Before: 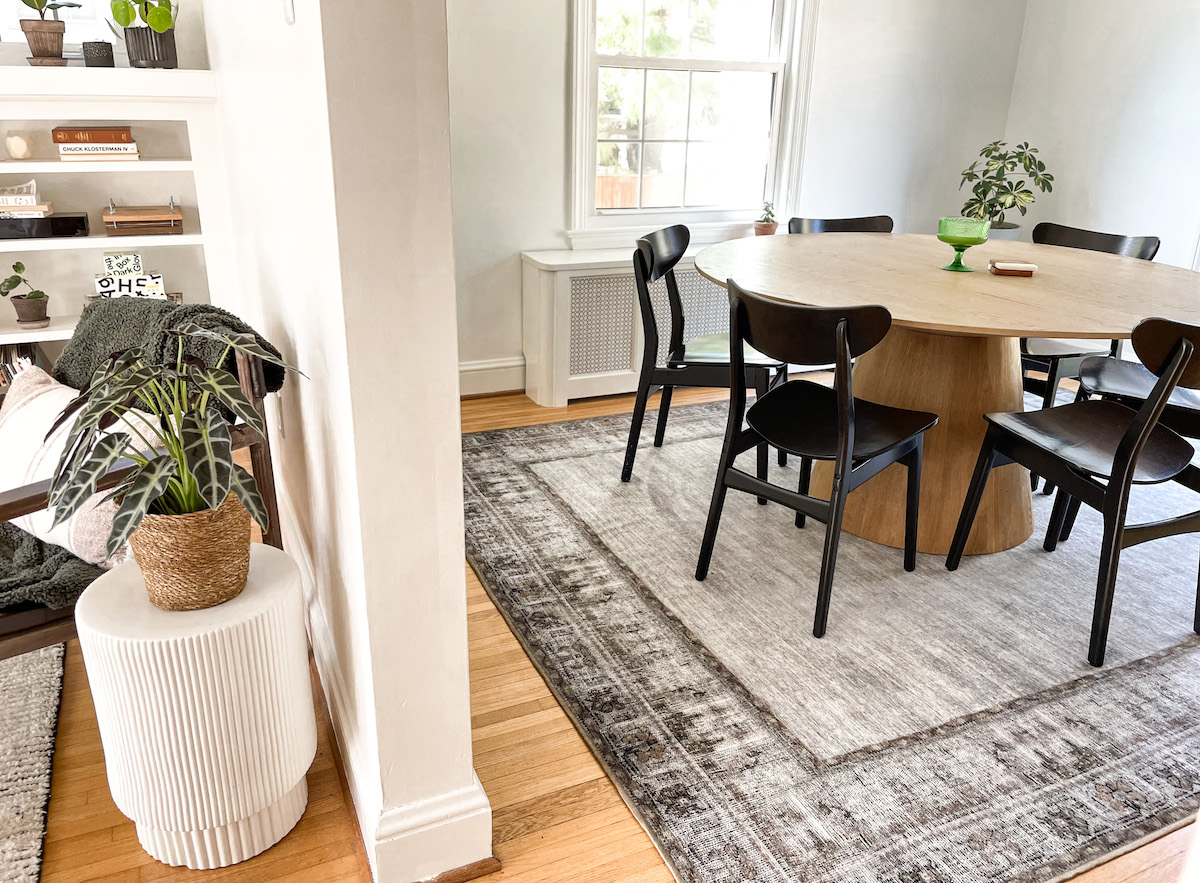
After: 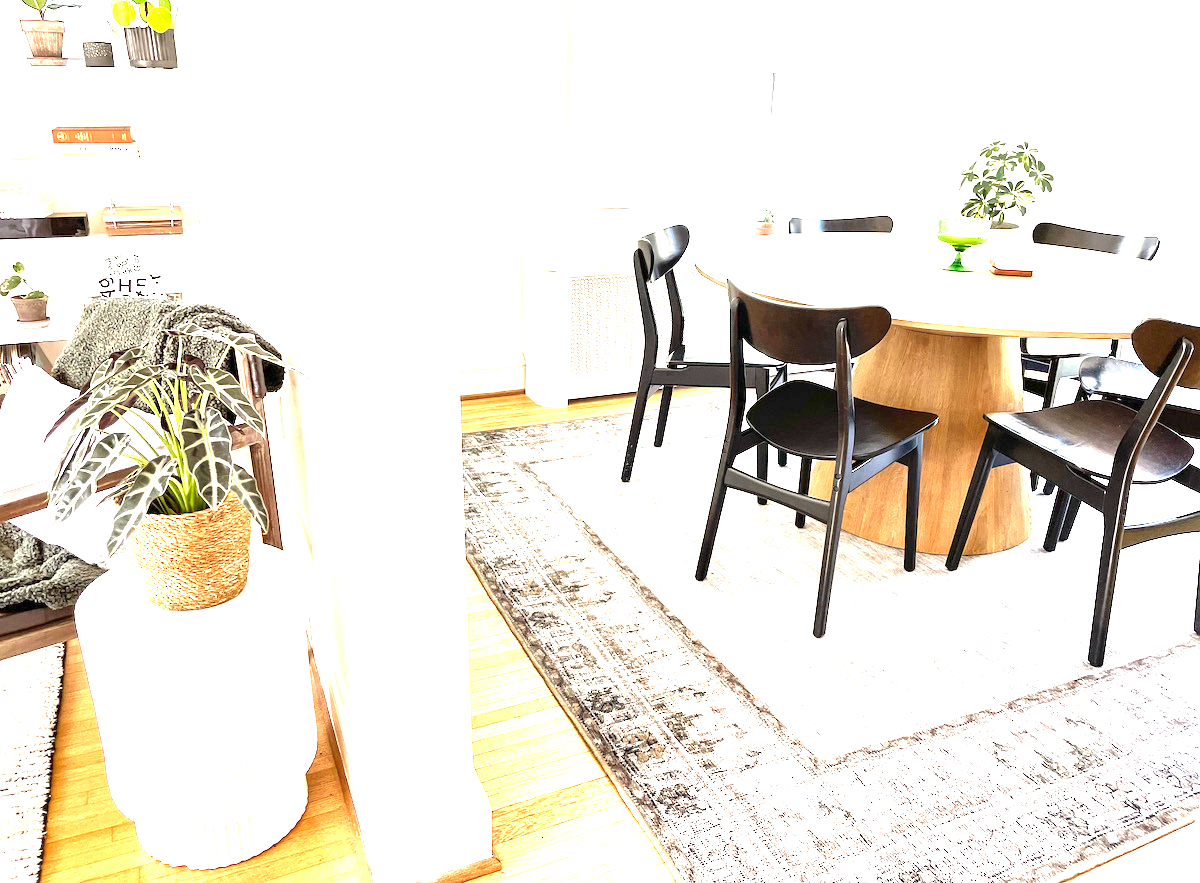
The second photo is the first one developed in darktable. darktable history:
exposure: exposure 2.23 EV, compensate highlight preservation false
color balance rgb: linear chroma grading › global chroma 0.74%, perceptual saturation grading › global saturation 0.378%
